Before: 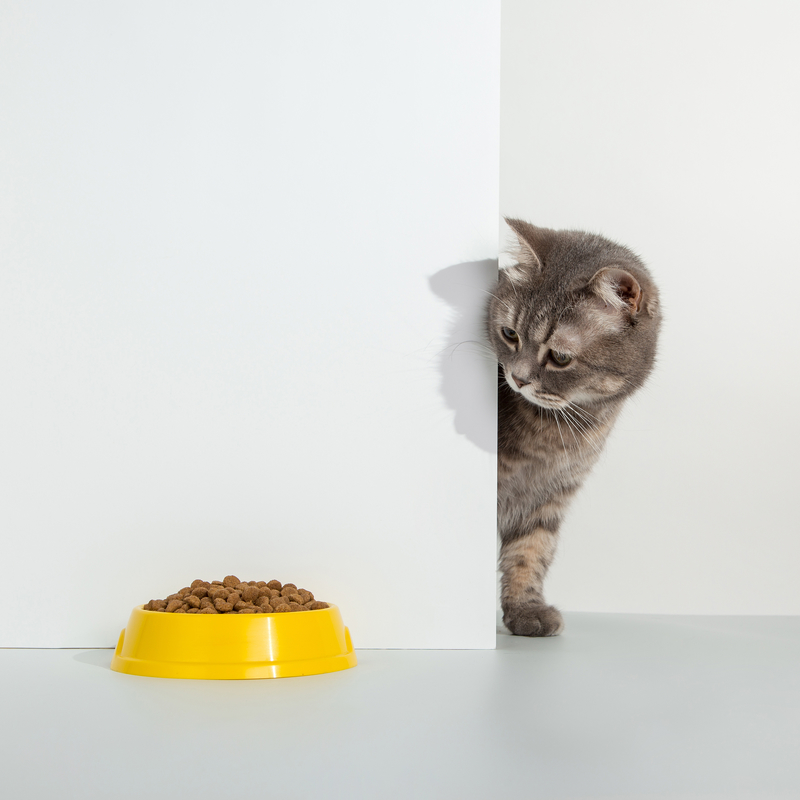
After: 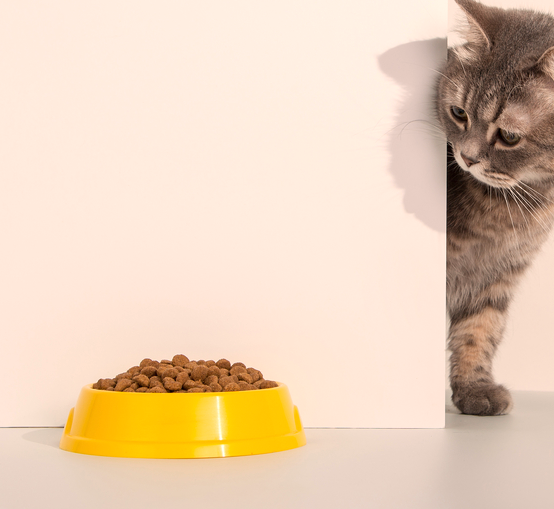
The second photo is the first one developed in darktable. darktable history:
white balance: red 1.127, blue 0.943
crop: left 6.488%, top 27.668%, right 24.183%, bottom 8.656%
